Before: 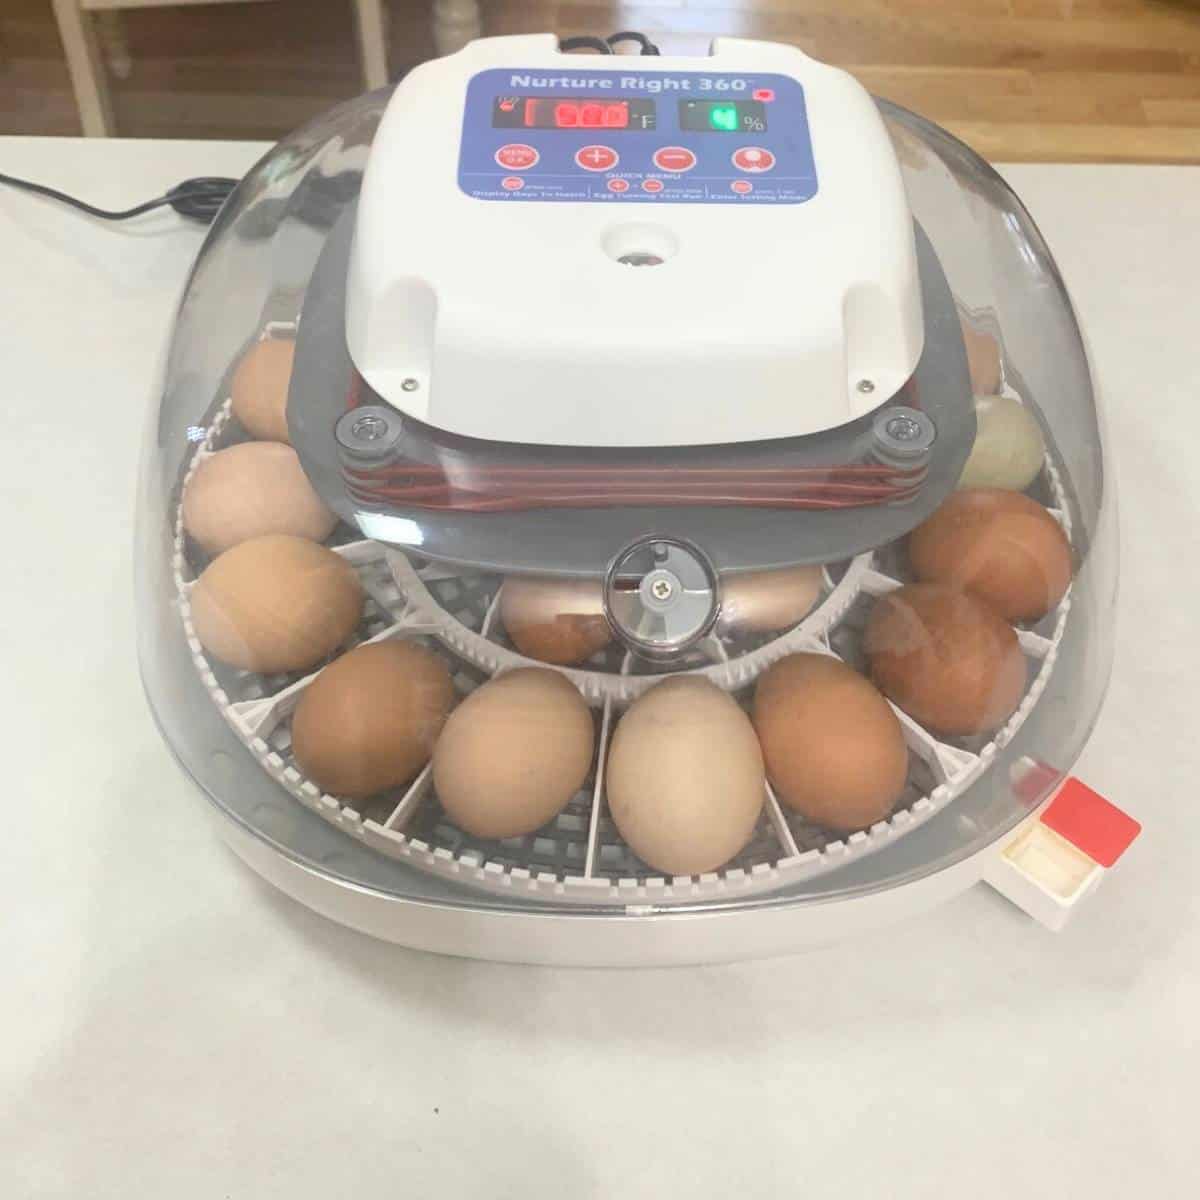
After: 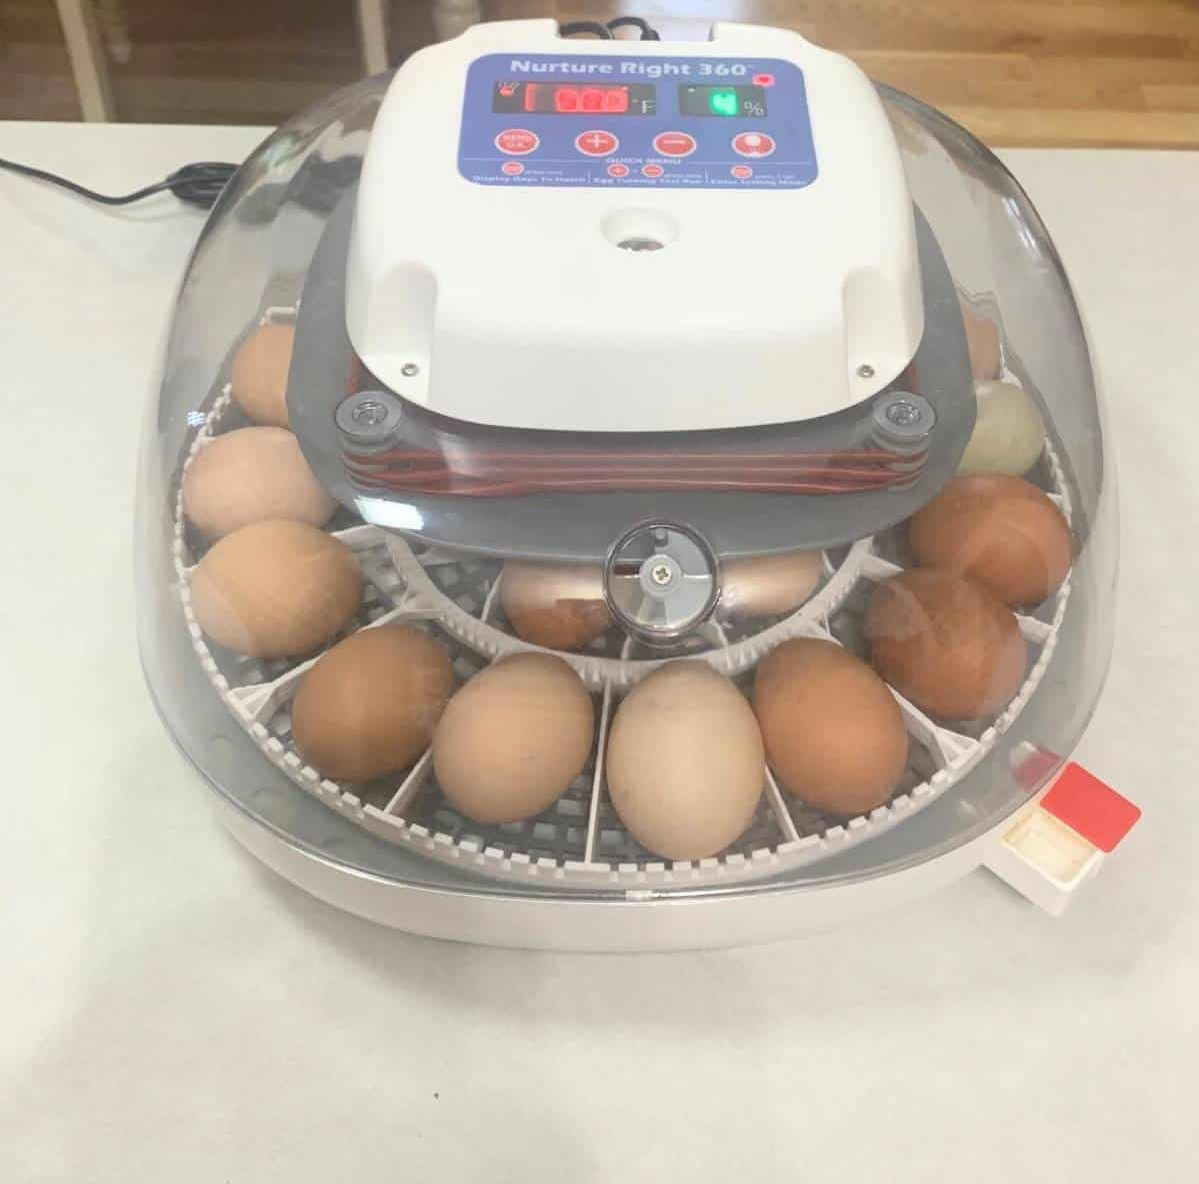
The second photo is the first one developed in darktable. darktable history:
crop: top 1.276%, right 0.076%
